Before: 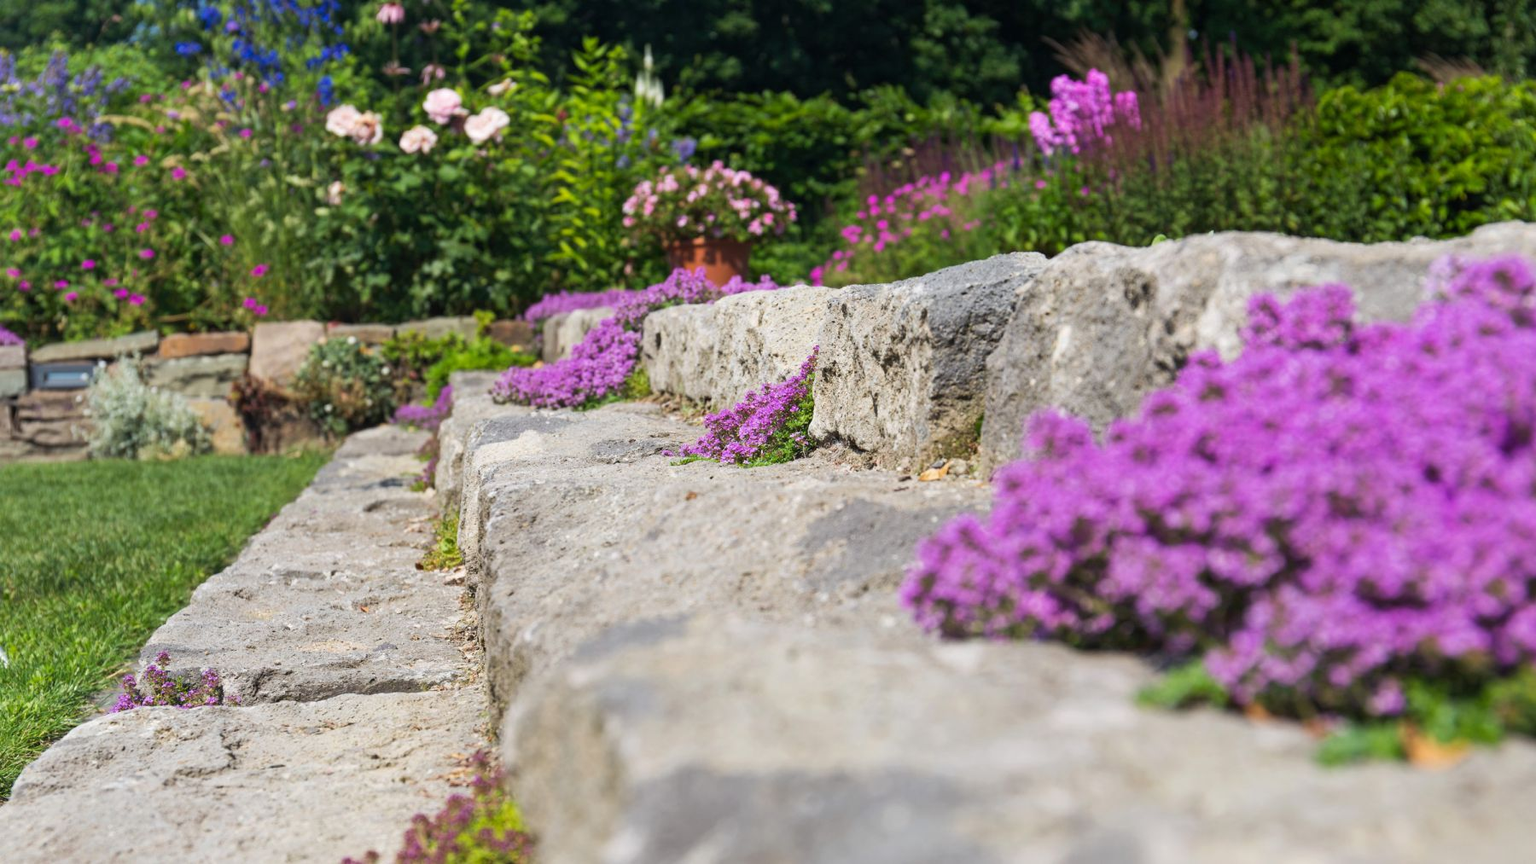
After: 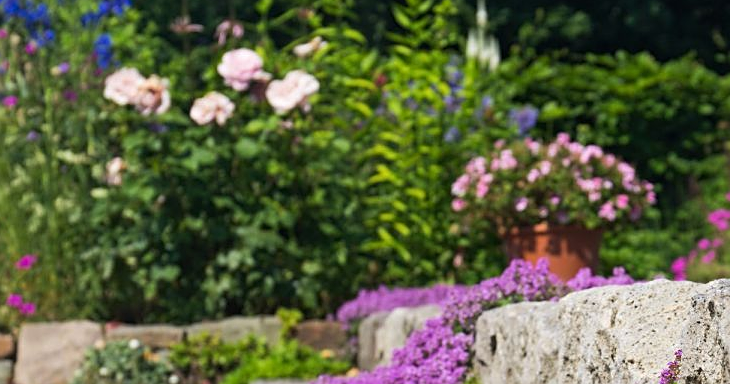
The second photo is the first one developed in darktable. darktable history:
crop: left 15.452%, top 5.459%, right 43.956%, bottom 56.62%
sharpen: on, module defaults
